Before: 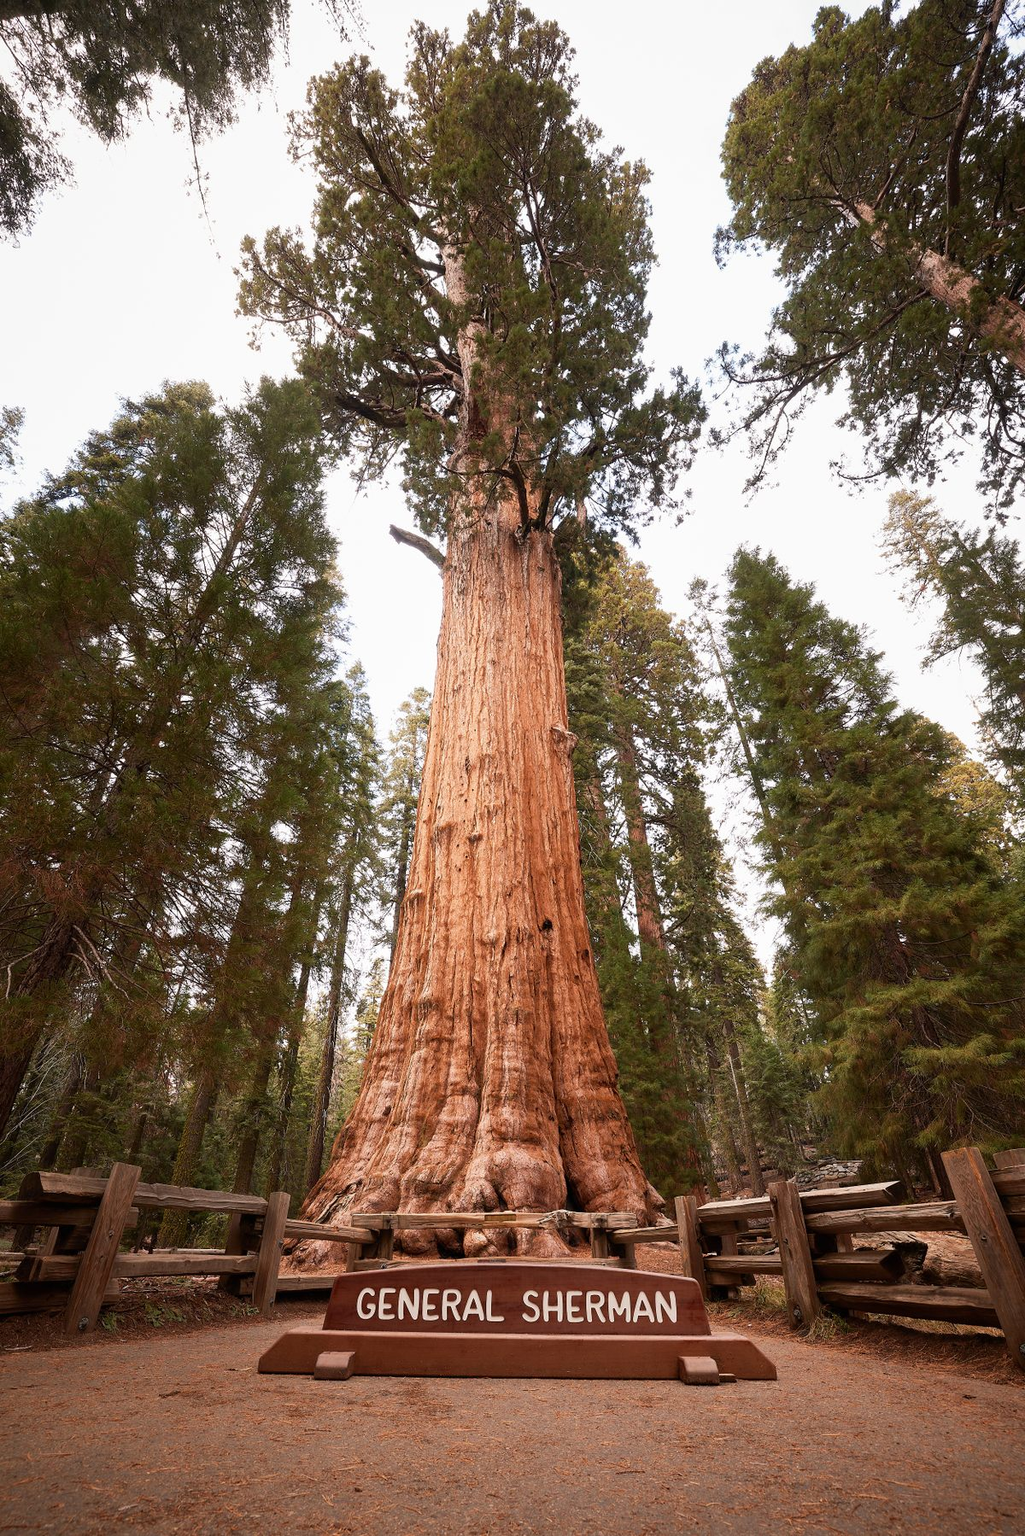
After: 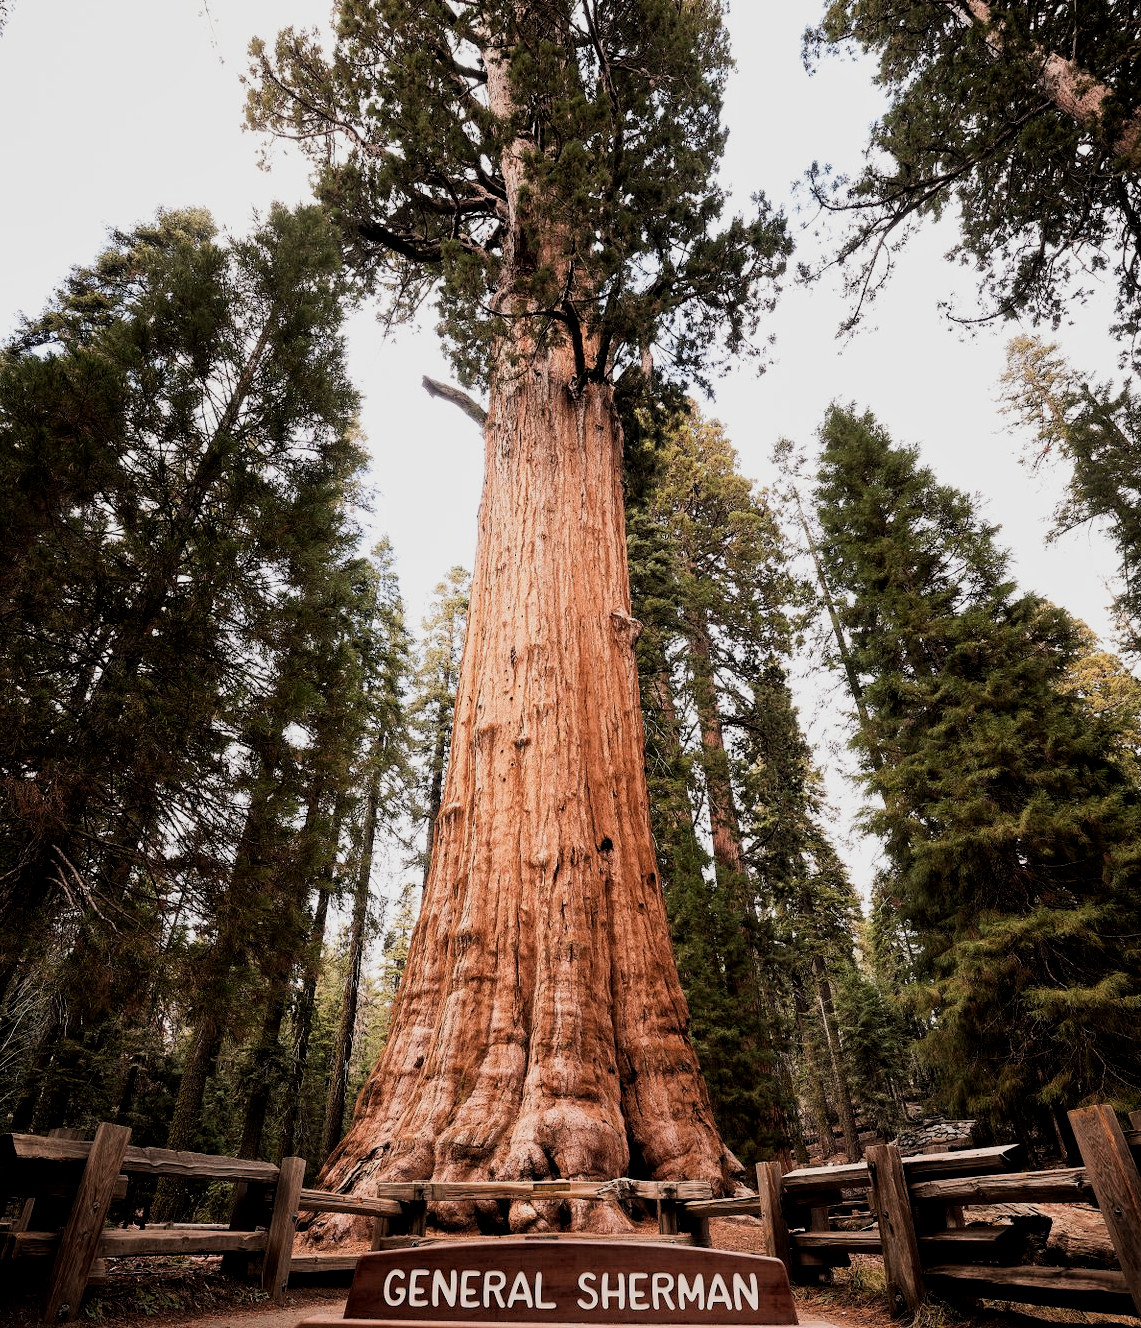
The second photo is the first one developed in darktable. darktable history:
crop and rotate: left 2.867%, top 13.396%, right 1.998%, bottom 12.764%
local contrast: highlights 104%, shadows 98%, detail 120%, midtone range 0.2
filmic rgb: black relative exposure -5.02 EV, white relative exposure 3.95 EV, threshold 2.94 EV, hardness 2.9, contrast 1.299, highlights saturation mix -29.05%, enable highlight reconstruction true
